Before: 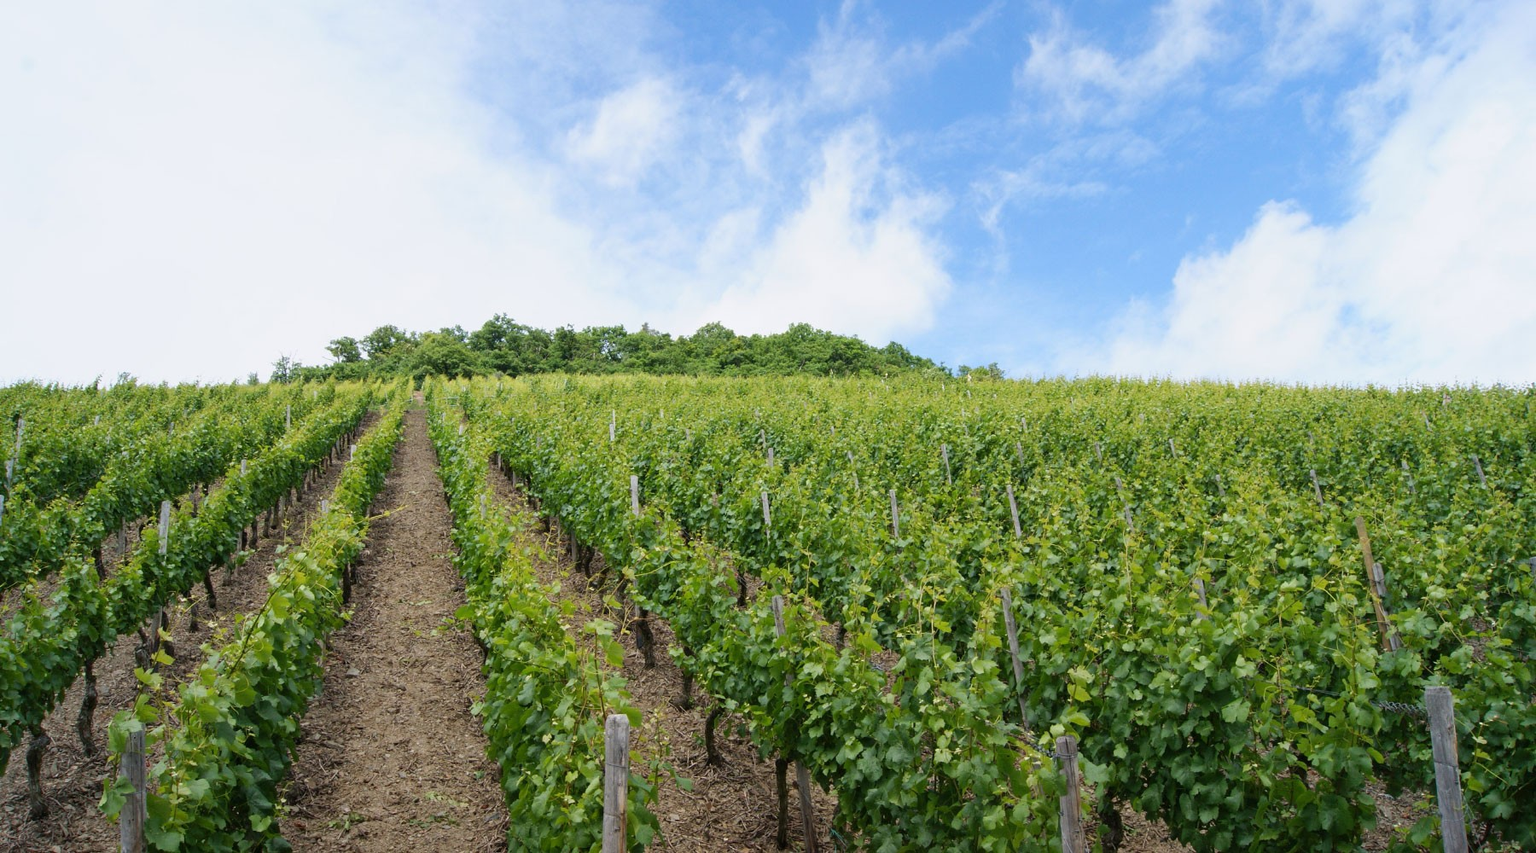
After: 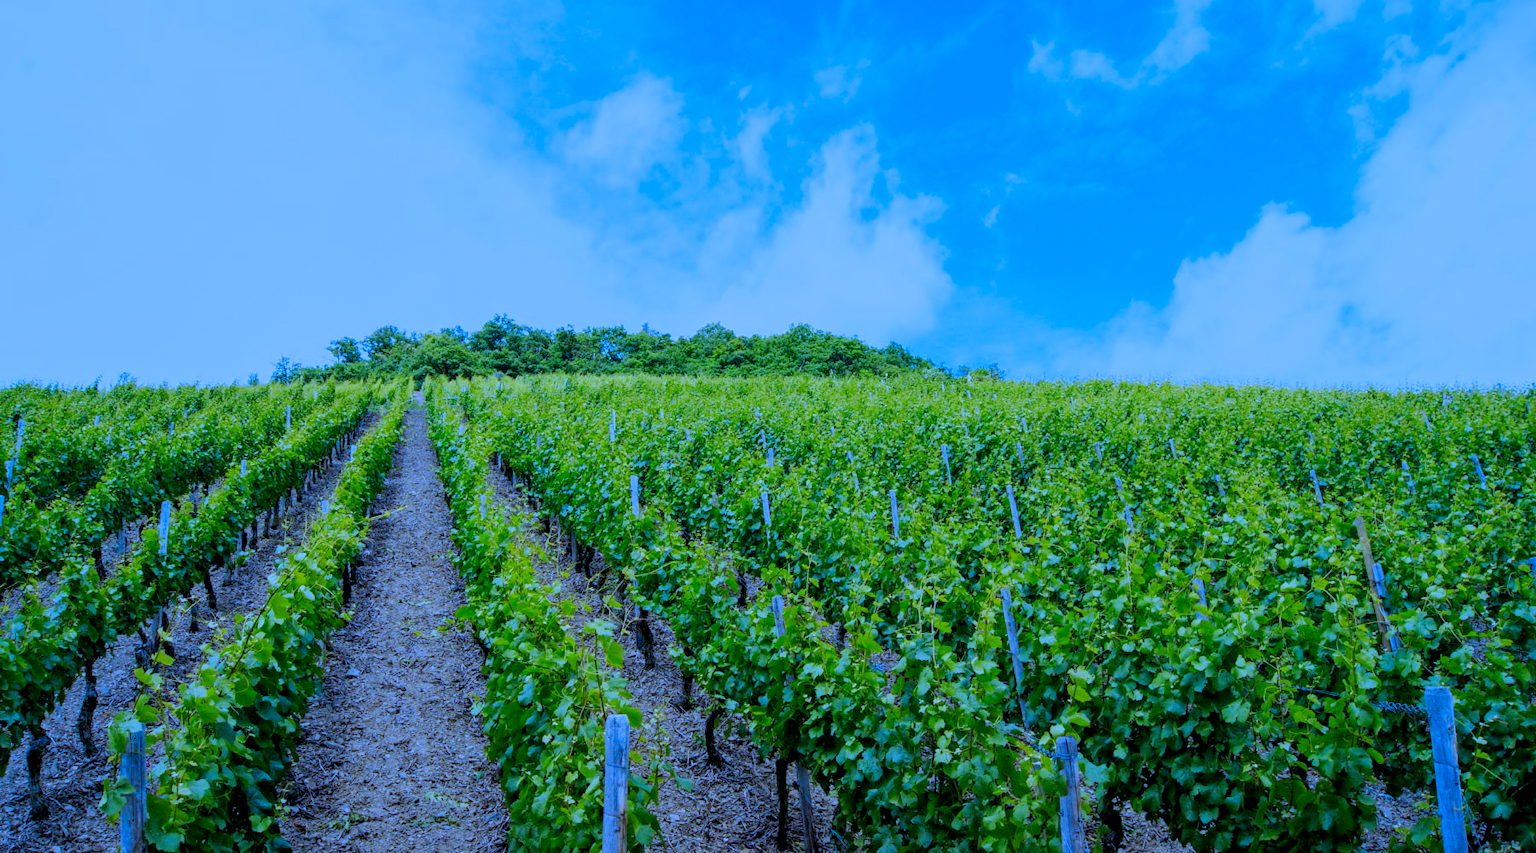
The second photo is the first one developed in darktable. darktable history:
local contrast: on, module defaults
color contrast: green-magenta contrast 1.55, blue-yellow contrast 1.83
filmic rgb: black relative exposure -7.65 EV, white relative exposure 4.56 EV, hardness 3.61
white balance: red 0.766, blue 1.537
